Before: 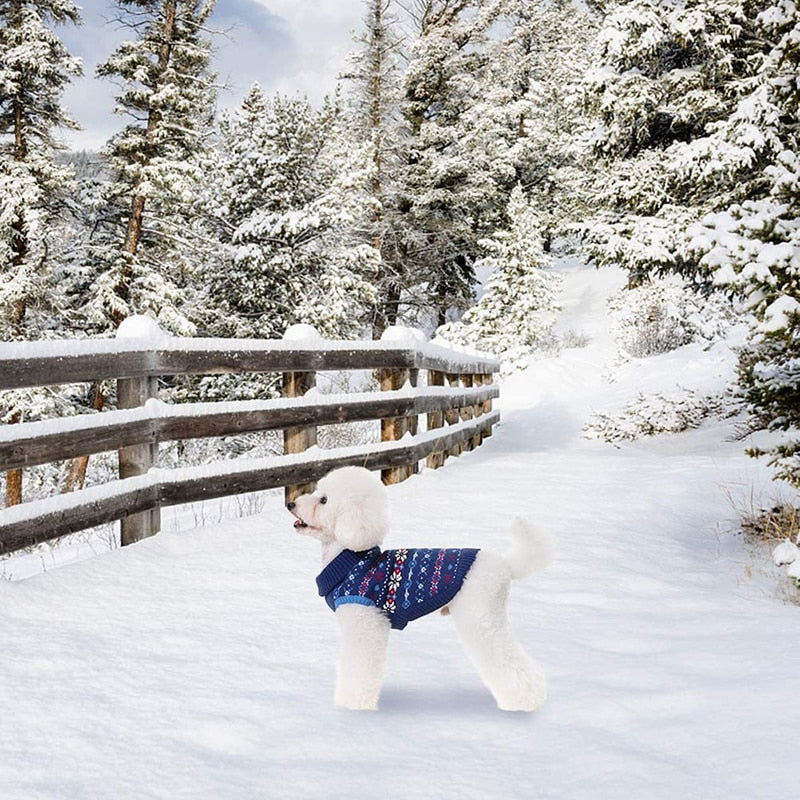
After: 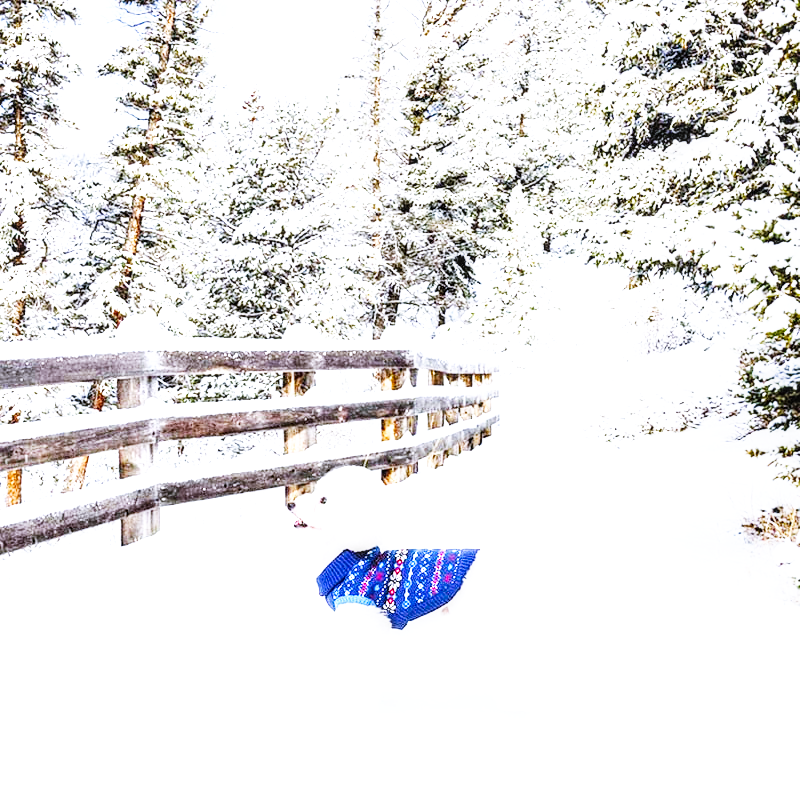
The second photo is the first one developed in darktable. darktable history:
local contrast: detail 142%
exposure: black level correction 0, exposure 0.9 EV, compensate exposure bias true, compensate highlight preservation false
base curve: curves: ch0 [(0, 0) (0.007, 0.004) (0.027, 0.03) (0.046, 0.07) (0.207, 0.54) (0.442, 0.872) (0.673, 0.972) (1, 1)], preserve colors none
contrast brightness saturation: contrast 0.03, brightness 0.06, saturation 0.13
white balance: red 0.967, blue 1.119, emerald 0.756
